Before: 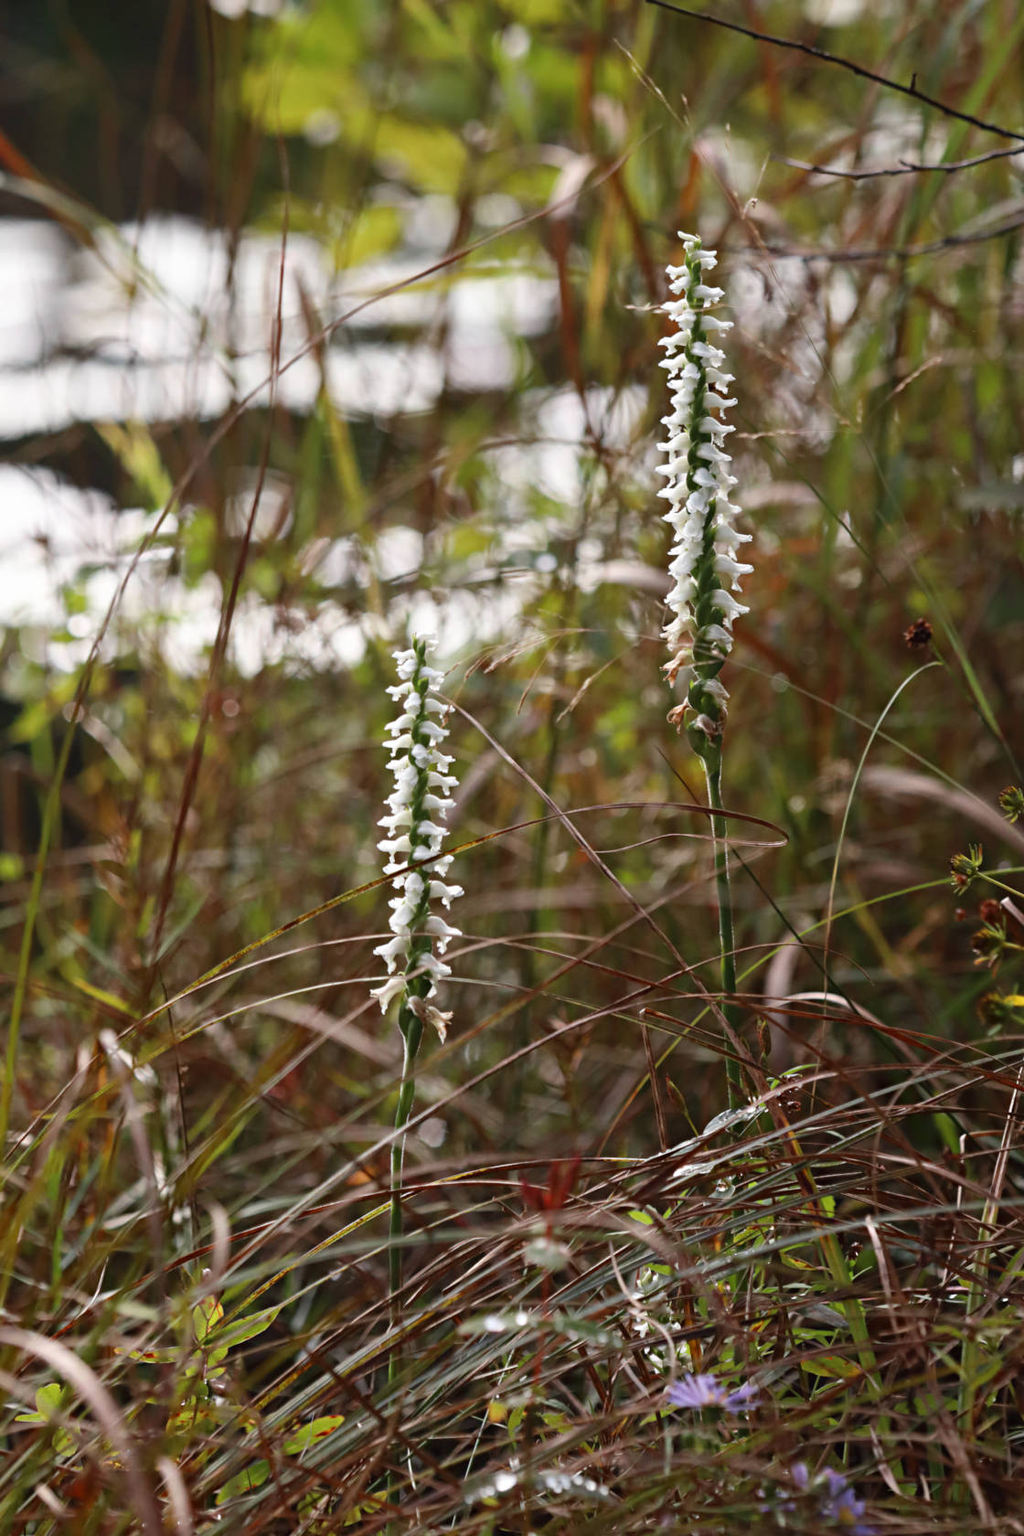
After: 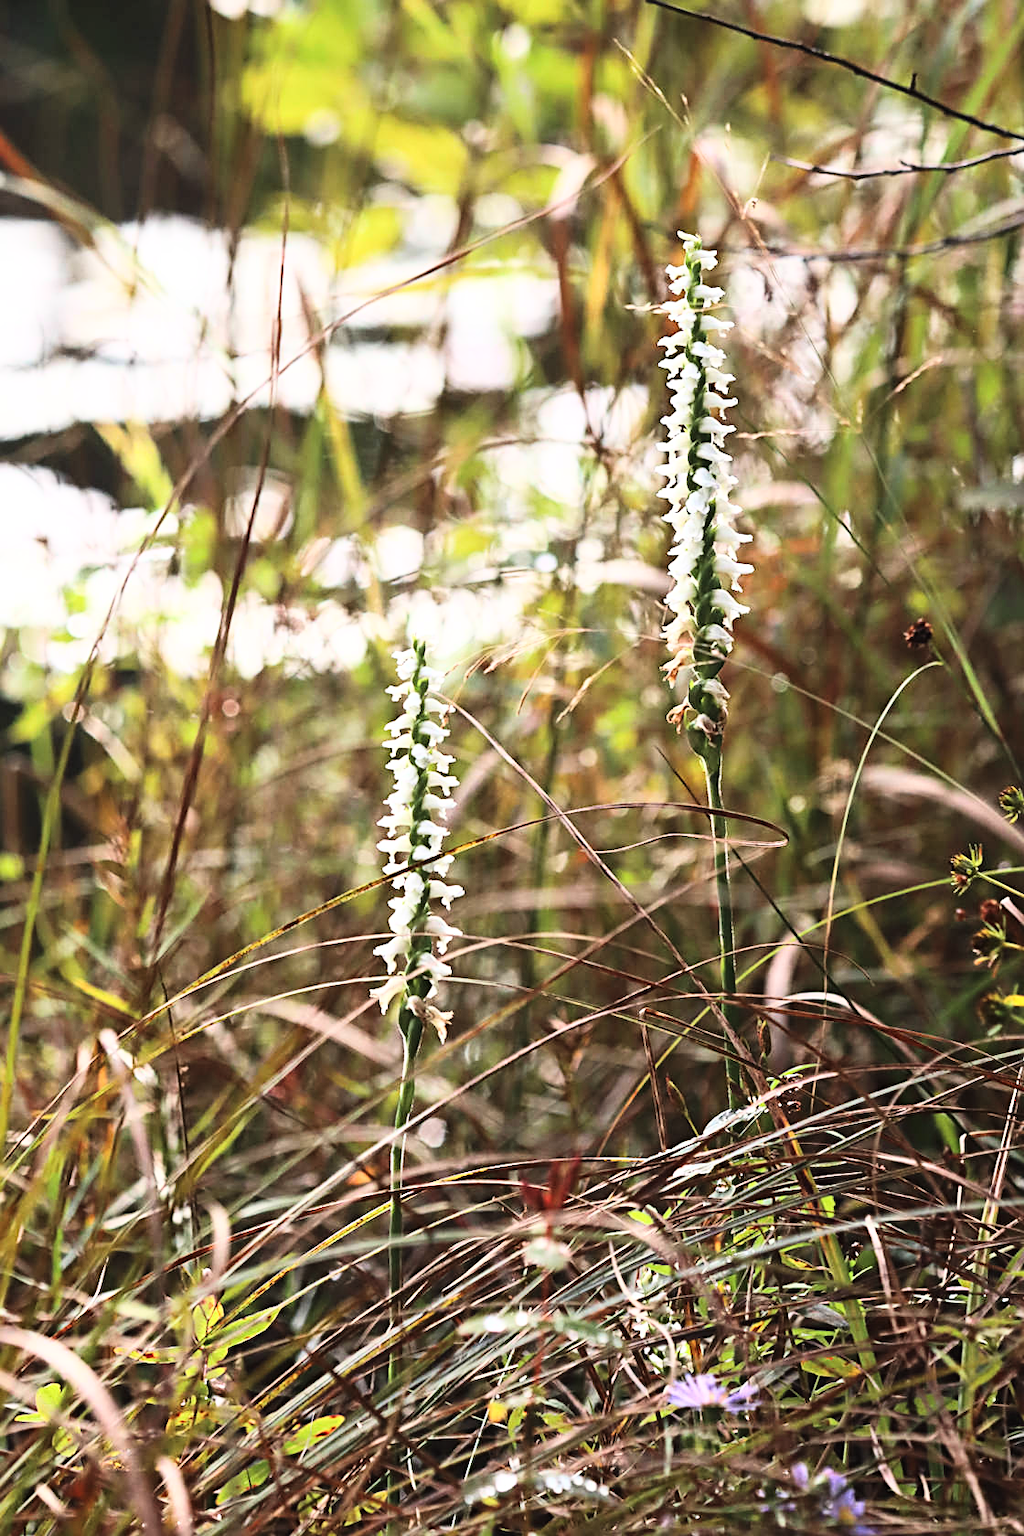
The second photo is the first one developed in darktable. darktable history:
base curve: curves: ch0 [(0, 0) (0.007, 0.004) (0.027, 0.03) (0.046, 0.07) (0.207, 0.54) (0.442, 0.872) (0.673, 0.972) (1, 1)]
sharpen: on, module defaults
exposure: black level correction -0.004, exposure 0.049 EV
